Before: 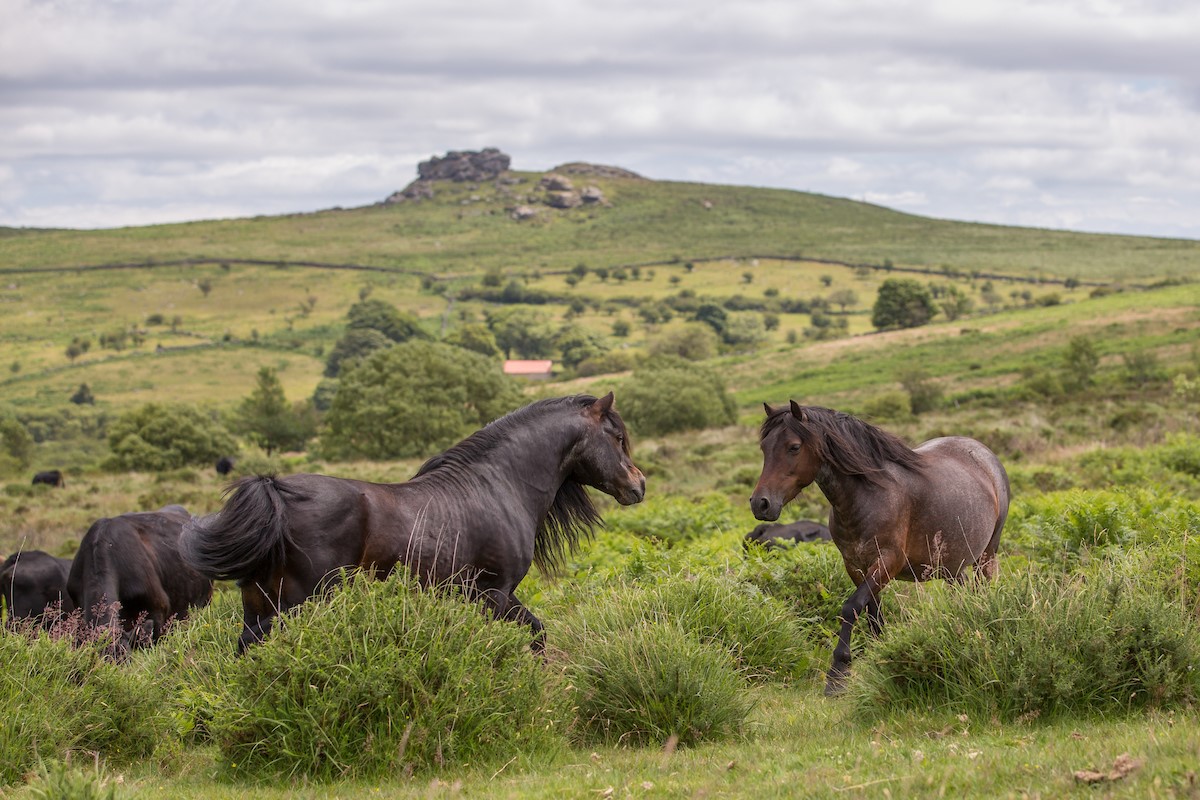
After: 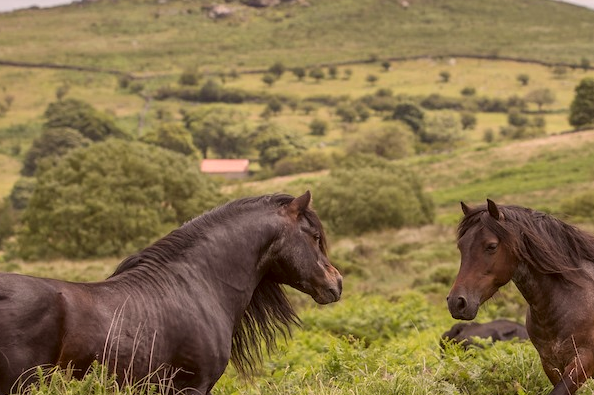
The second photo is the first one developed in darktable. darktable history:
color calibration: gray › normalize channels true, illuminant same as pipeline (D50), adaptation XYZ, x 0.346, y 0.357, temperature 5017.62 K, gamut compression 0.029
color correction: highlights a* 6.62, highlights b* 8.15, shadows a* 6.47, shadows b* 7.48, saturation 0.883
crop: left 25.27%, top 25.197%, right 25.224%, bottom 25.343%
